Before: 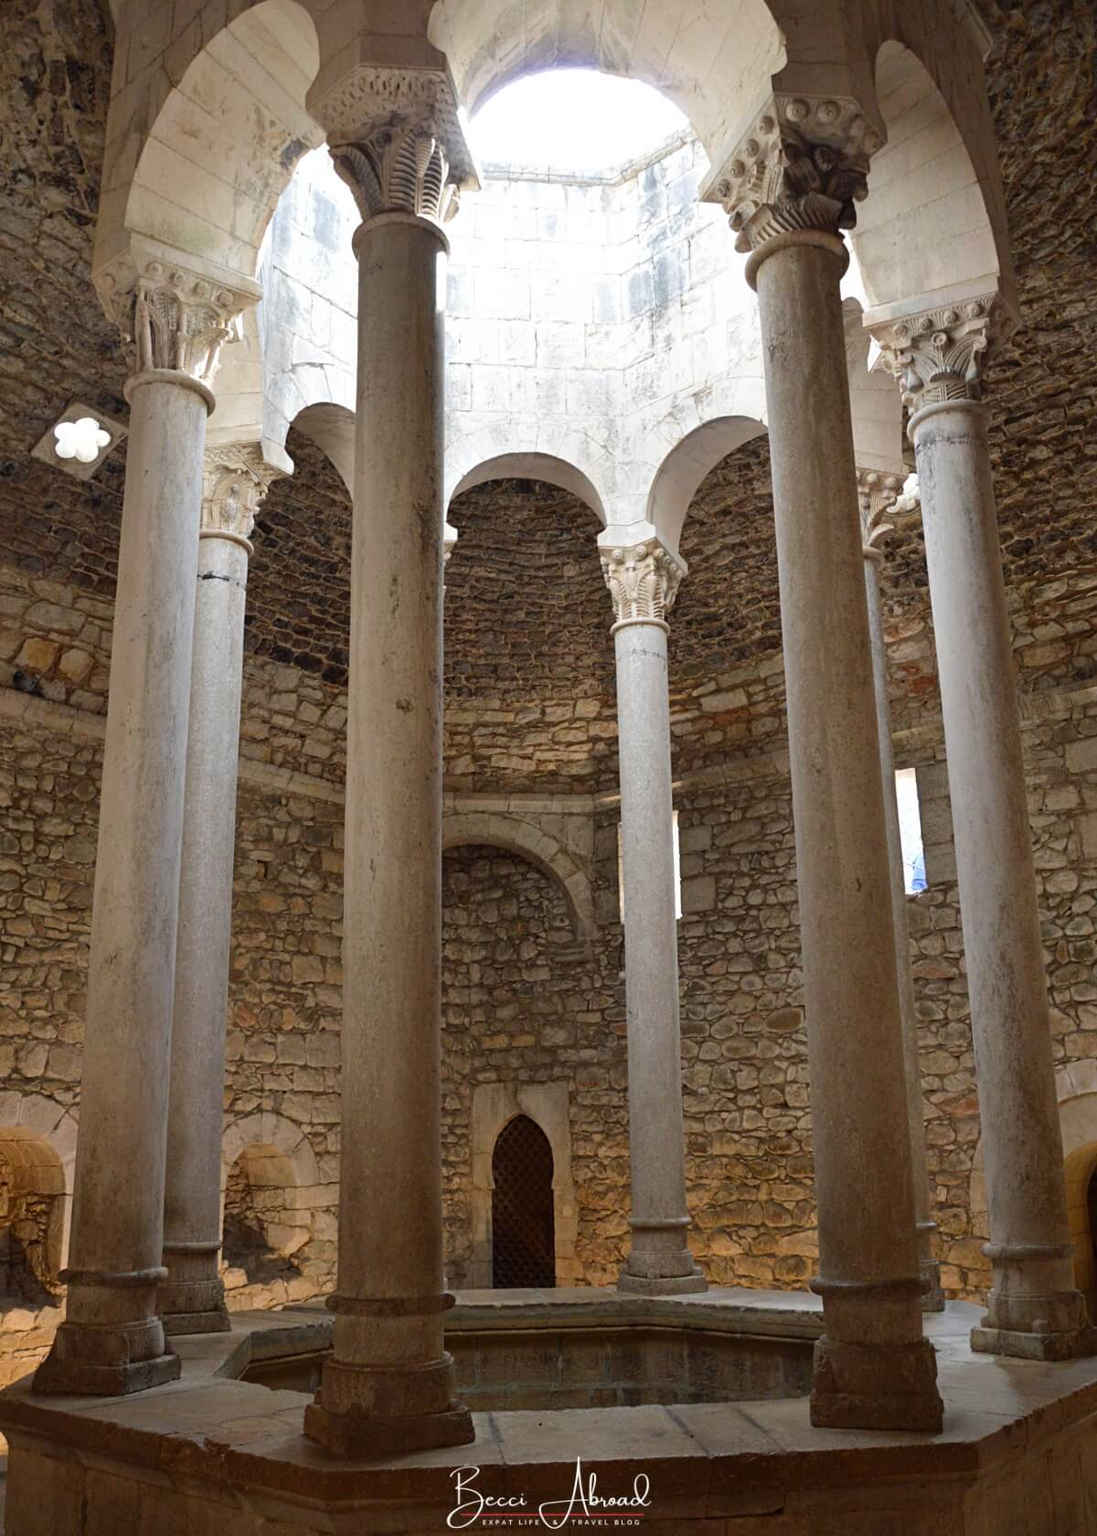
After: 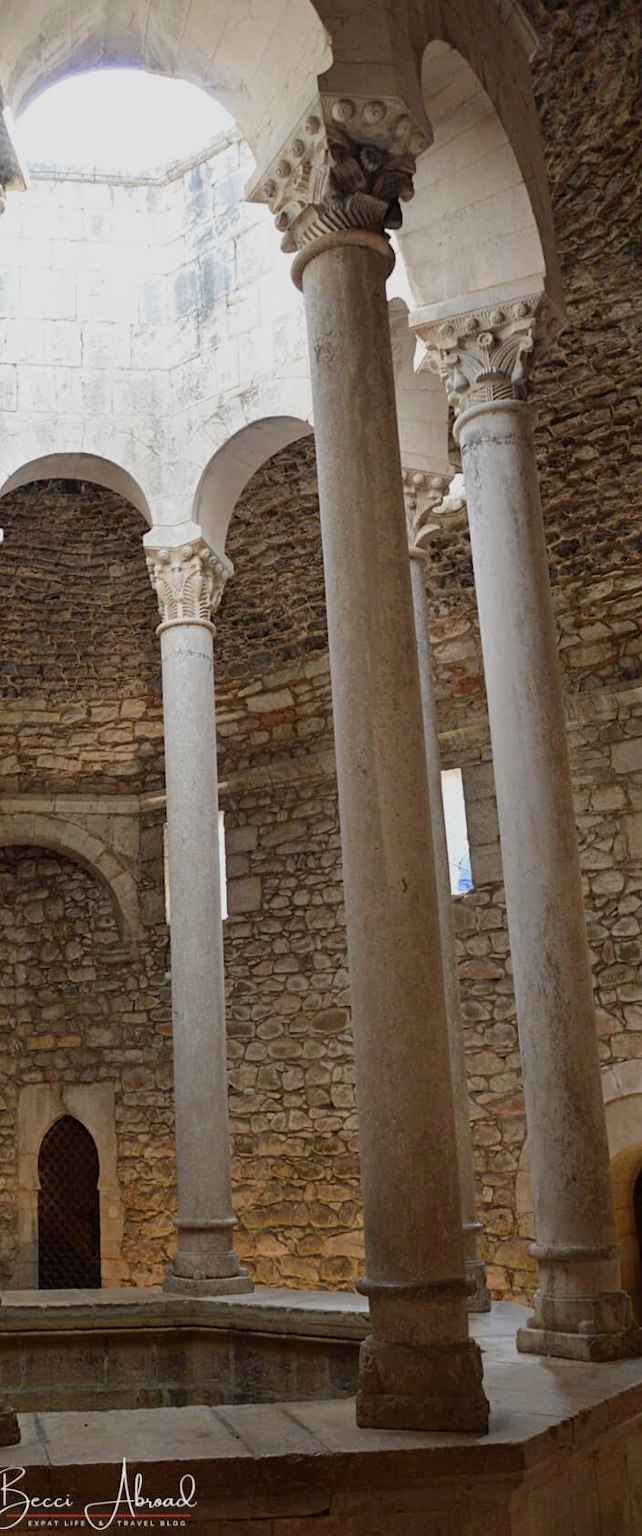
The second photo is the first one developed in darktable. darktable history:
crop: left 41.498%
color zones: curves: ch0 [(0.068, 0.464) (0.25, 0.5) (0.48, 0.508) (0.75, 0.536) (0.886, 0.476) (0.967, 0.456)]; ch1 [(0.066, 0.456) (0.25, 0.5) (0.616, 0.508) (0.746, 0.56) (0.934, 0.444)]
filmic rgb: black relative exposure -15.06 EV, white relative exposure 3 EV, target black luminance 0%, hardness 9.21, latitude 98.44%, contrast 0.913, shadows ↔ highlights balance 0.717%
